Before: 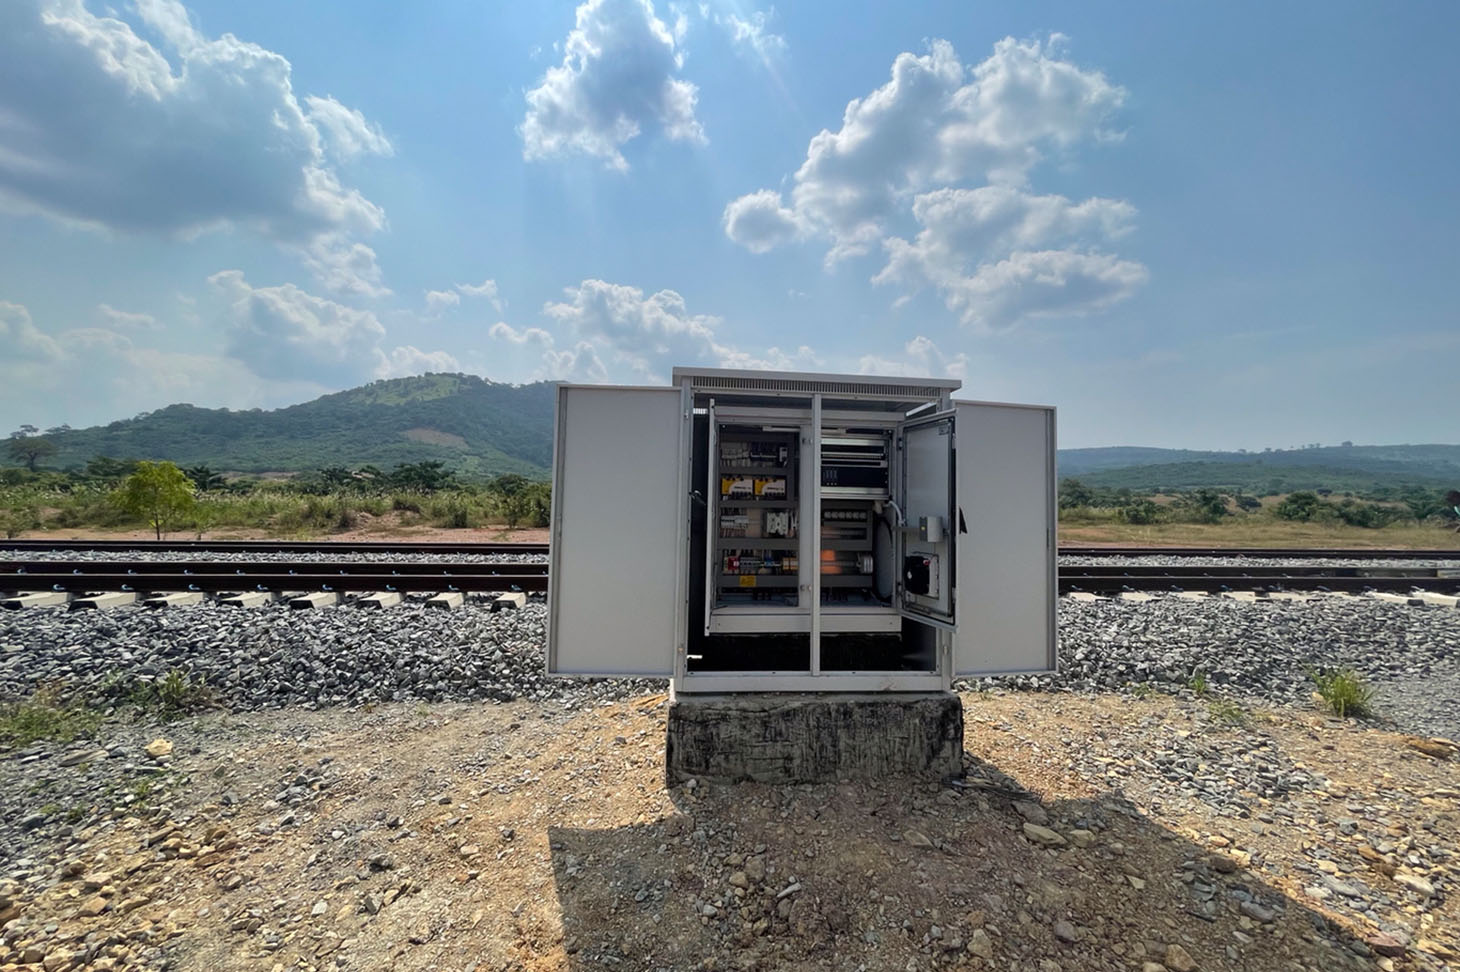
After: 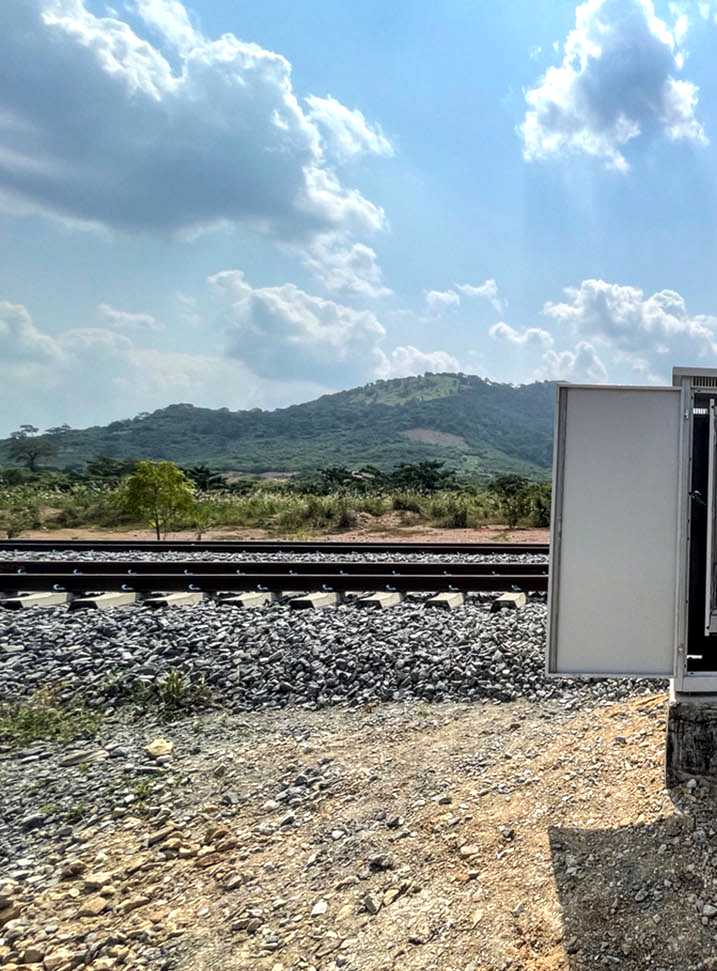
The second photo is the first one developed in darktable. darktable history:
tone equalizer: -8 EV -0.417 EV, -7 EV -0.389 EV, -6 EV -0.333 EV, -5 EV -0.222 EV, -3 EV 0.222 EV, -2 EV 0.333 EV, -1 EV 0.389 EV, +0 EV 0.417 EV, edges refinement/feathering 500, mask exposure compensation -1.57 EV, preserve details no
crop and rotate: left 0%, top 0%, right 50.845%
local contrast: detail 130%
